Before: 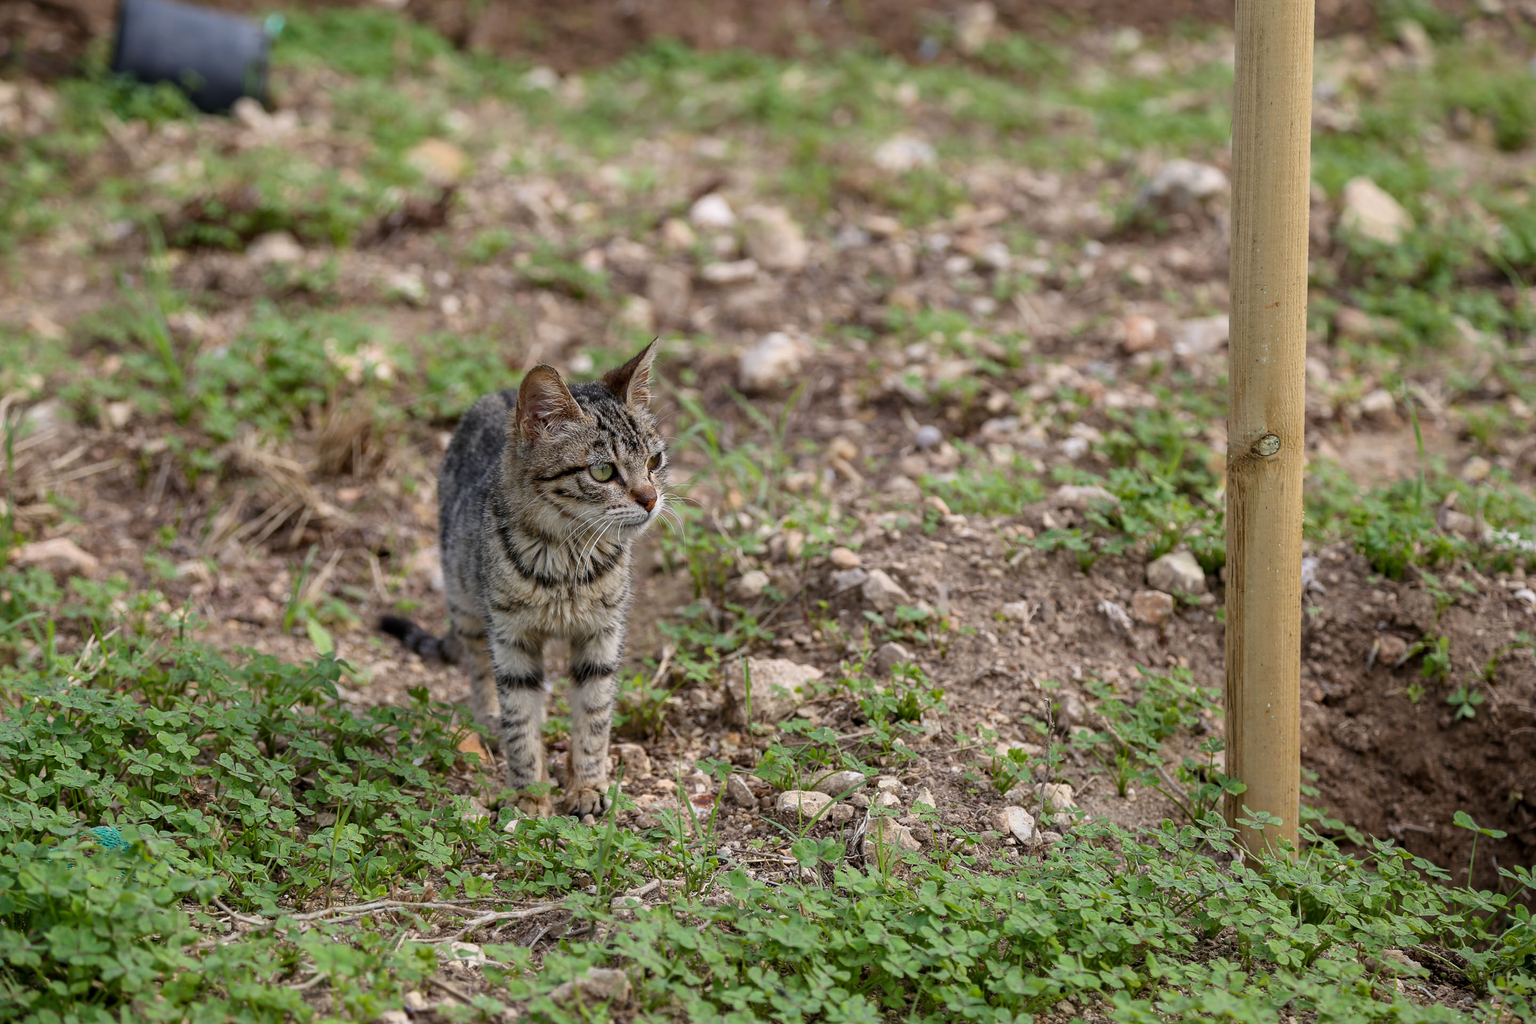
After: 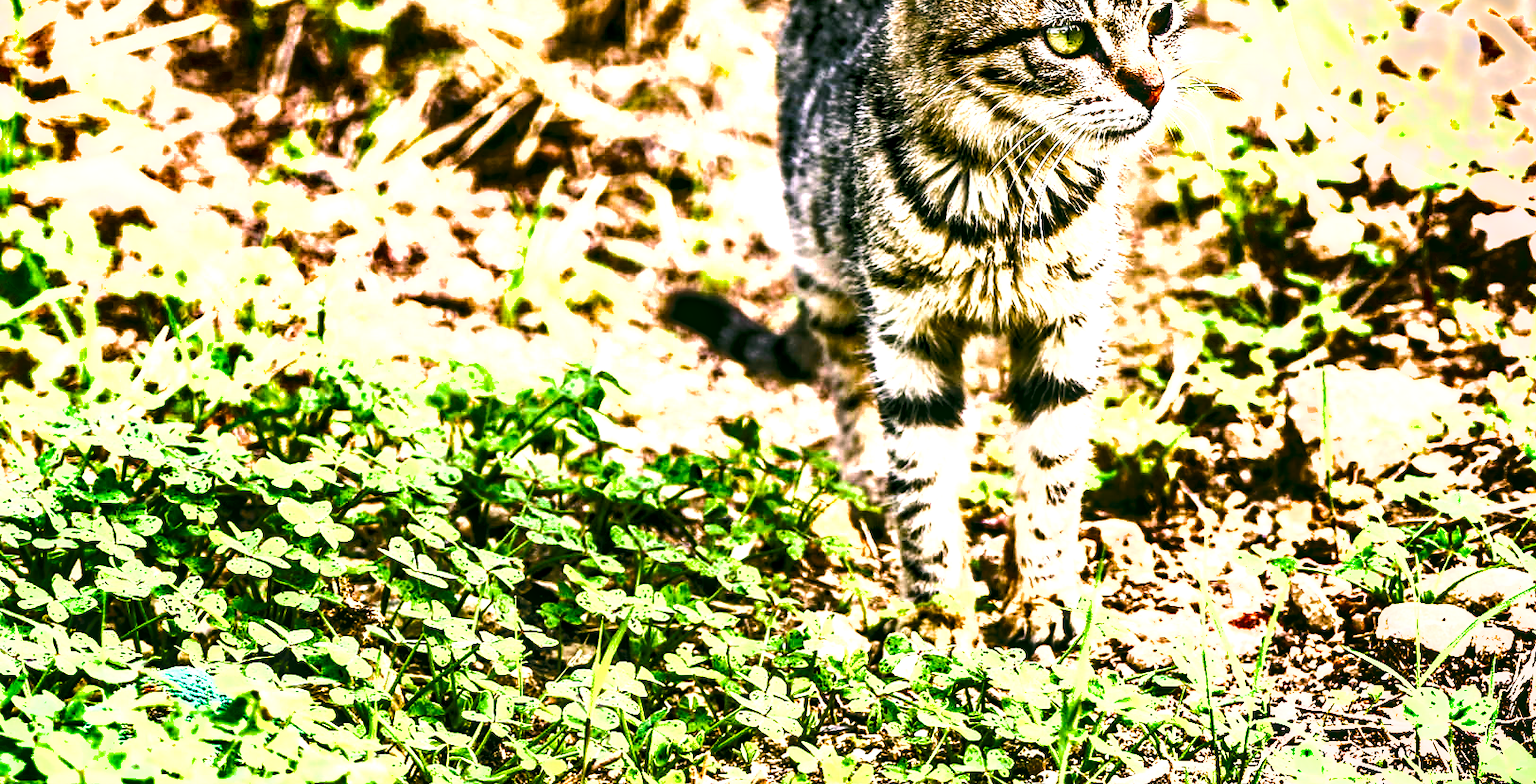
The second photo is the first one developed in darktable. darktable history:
exposure: exposure 0.94 EV, compensate highlight preservation false
velvia: strength 51.58%, mid-tones bias 0.513
shadows and highlights: radius 173.49, shadows 27.74, white point adjustment 3.14, highlights -68.01, soften with gaussian
crop: top 44.005%, right 43.544%, bottom 12.762%
color correction: highlights a* 4.4, highlights b* 4.94, shadows a* -7.64, shadows b* 4.74
levels: levels [0.012, 0.367, 0.697]
local contrast: detail 150%
filmic rgb: black relative exposure -5.05 EV, white relative exposure 3.56 EV, hardness 3.16, contrast 1.296, highlights saturation mix -48.77%, color science v6 (2022)
